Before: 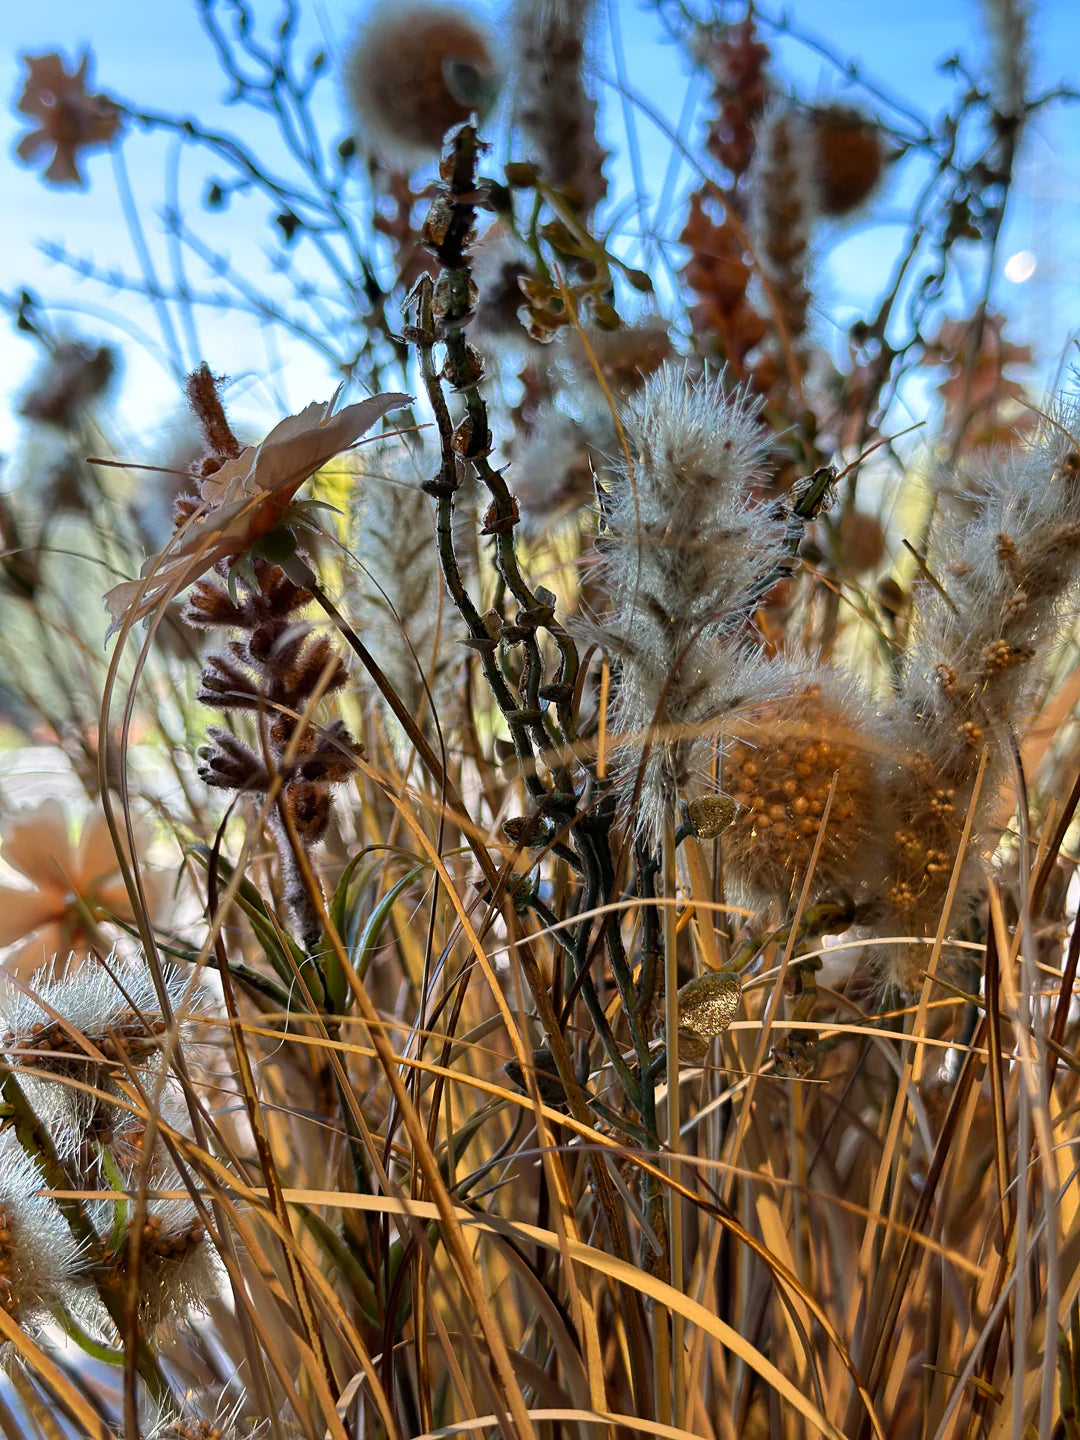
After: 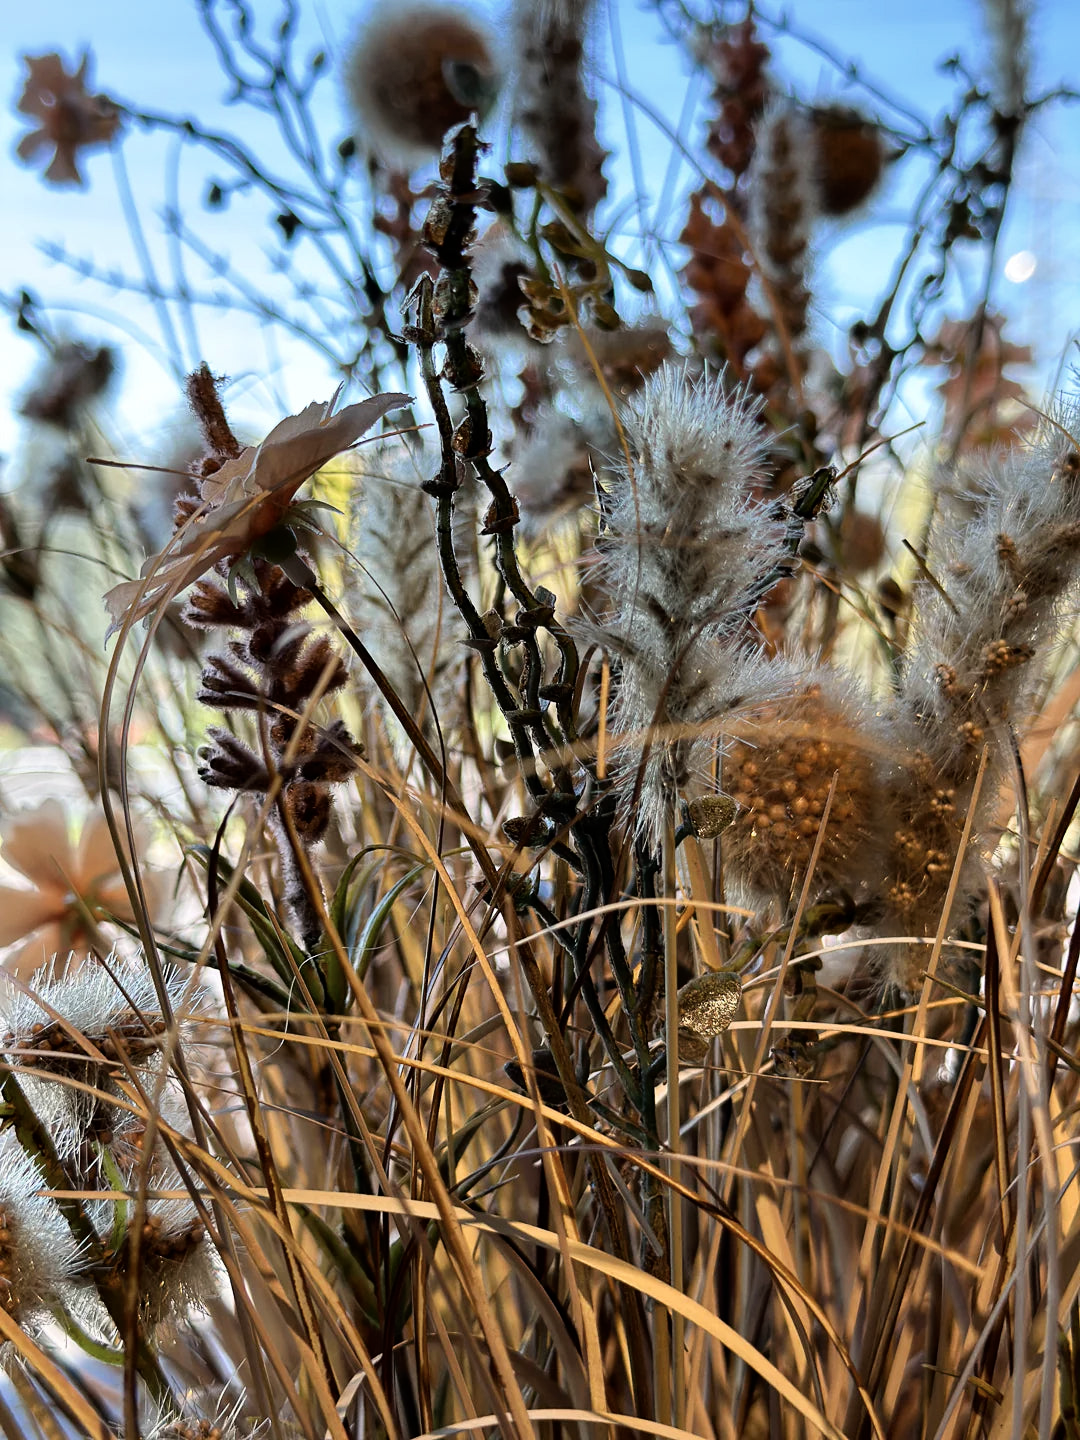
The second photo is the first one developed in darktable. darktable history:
rgb curve: curves: ch0 [(0, 0) (0.136, 0.078) (0.262, 0.245) (0.414, 0.42) (1, 1)], compensate middle gray true, preserve colors basic power
contrast brightness saturation: contrast 0.11, saturation -0.17
